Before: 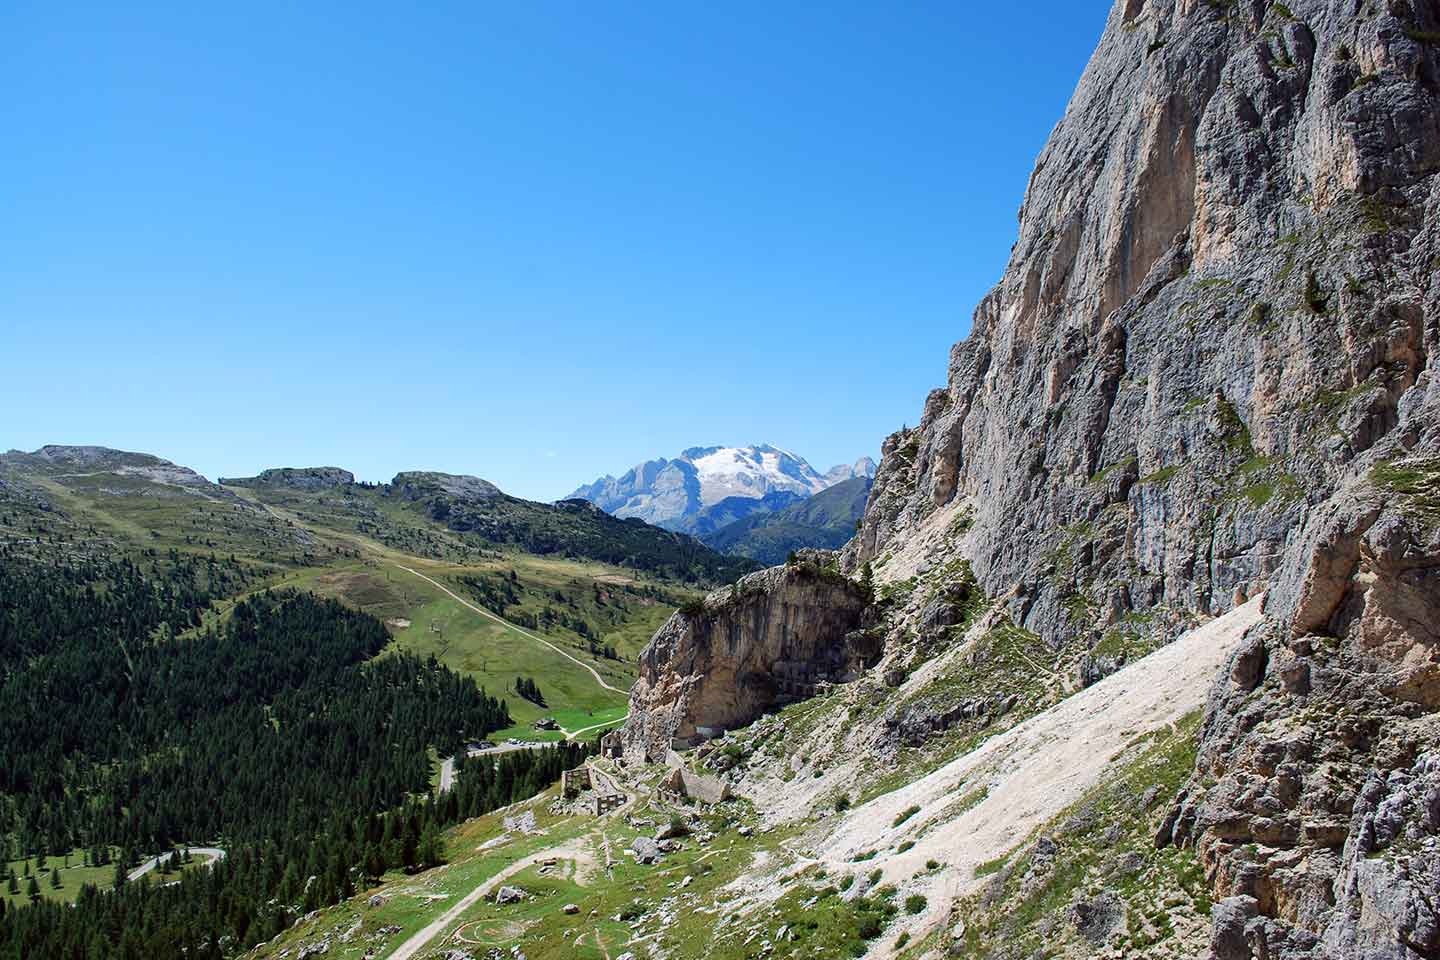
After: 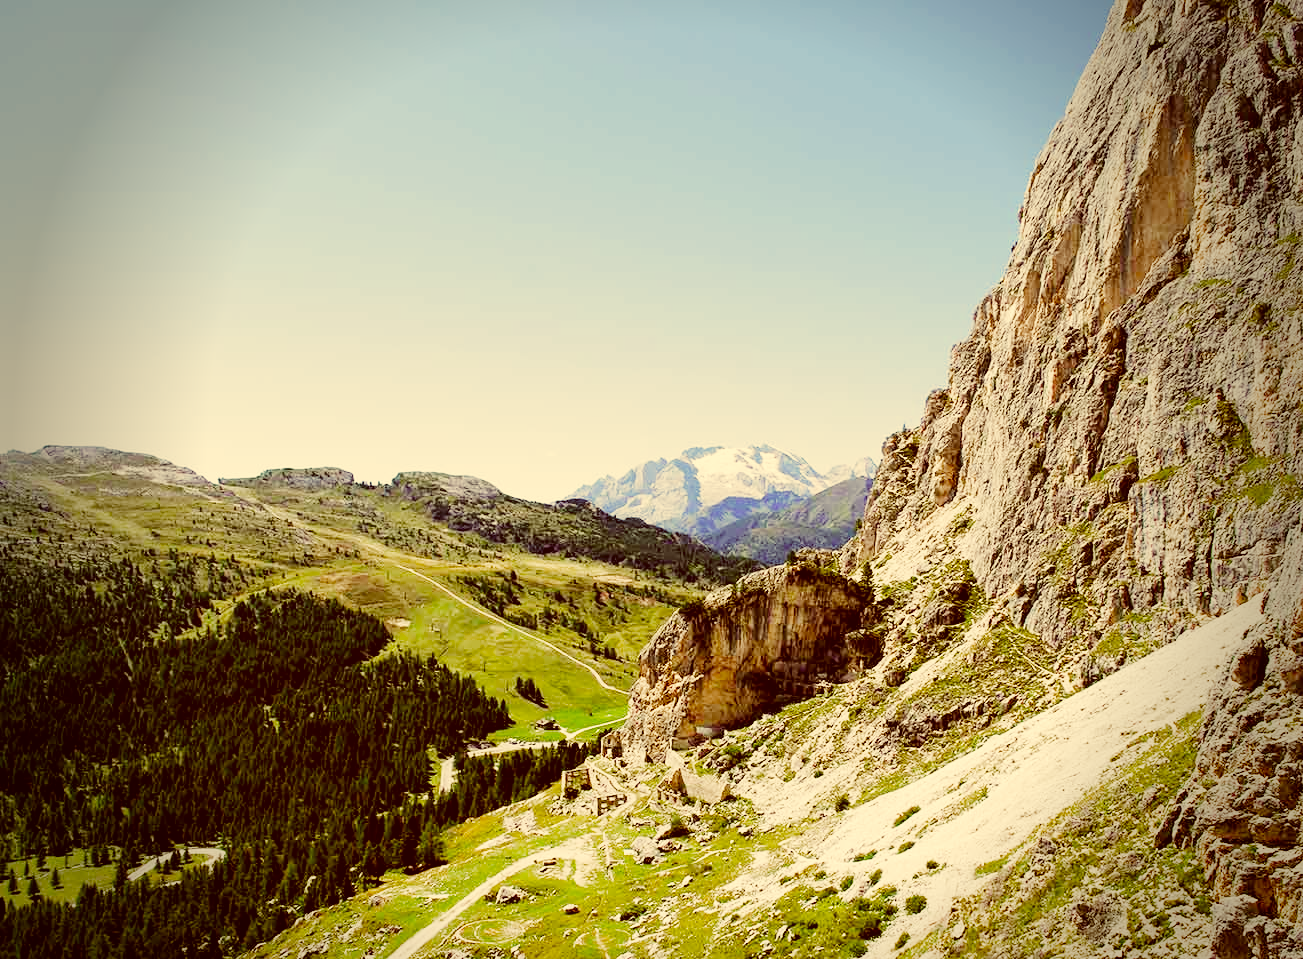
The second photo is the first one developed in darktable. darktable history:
exposure: black level correction 0, exposure 1.105 EV, compensate exposure bias true, compensate highlight preservation false
crop: right 9.507%, bottom 0.025%
tone equalizer: -8 EV -0.398 EV, -7 EV -0.37 EV, -6 EV -0.315 EV, -5 EV -0.216 EV, -3 EV 0.233 EV, -2 EV 0.313 EV, -1 EV 0.402 EV, +0 EV 0.408 EV, edges refinement/feathering 500, mask exposure compensation -1.57 EV, preserve details no
vignetting: fall-off start 69.05%, fall-off radius 30.33%, saturation -0.002, width/height ratio 0.989, shape 0.84
color correction: highlights a* 1.02, highlights b* 23.56, shadows a* 16.16, shadows b* 24.75
color balance rgb: power › chroma 2.495%, power › hue 69.19°, perceptual saturation grading › global saturation 24.967%, global vibrance 9.82%
filmic rgb: black relative exposure -7.65 EV, white relative exposure 4.56 EV, hardness 3.61, add noise in highlights 0.001, preserve chrominance no, color science v3 (2019), use custom middle-gray values true, contrast in highlights soft
